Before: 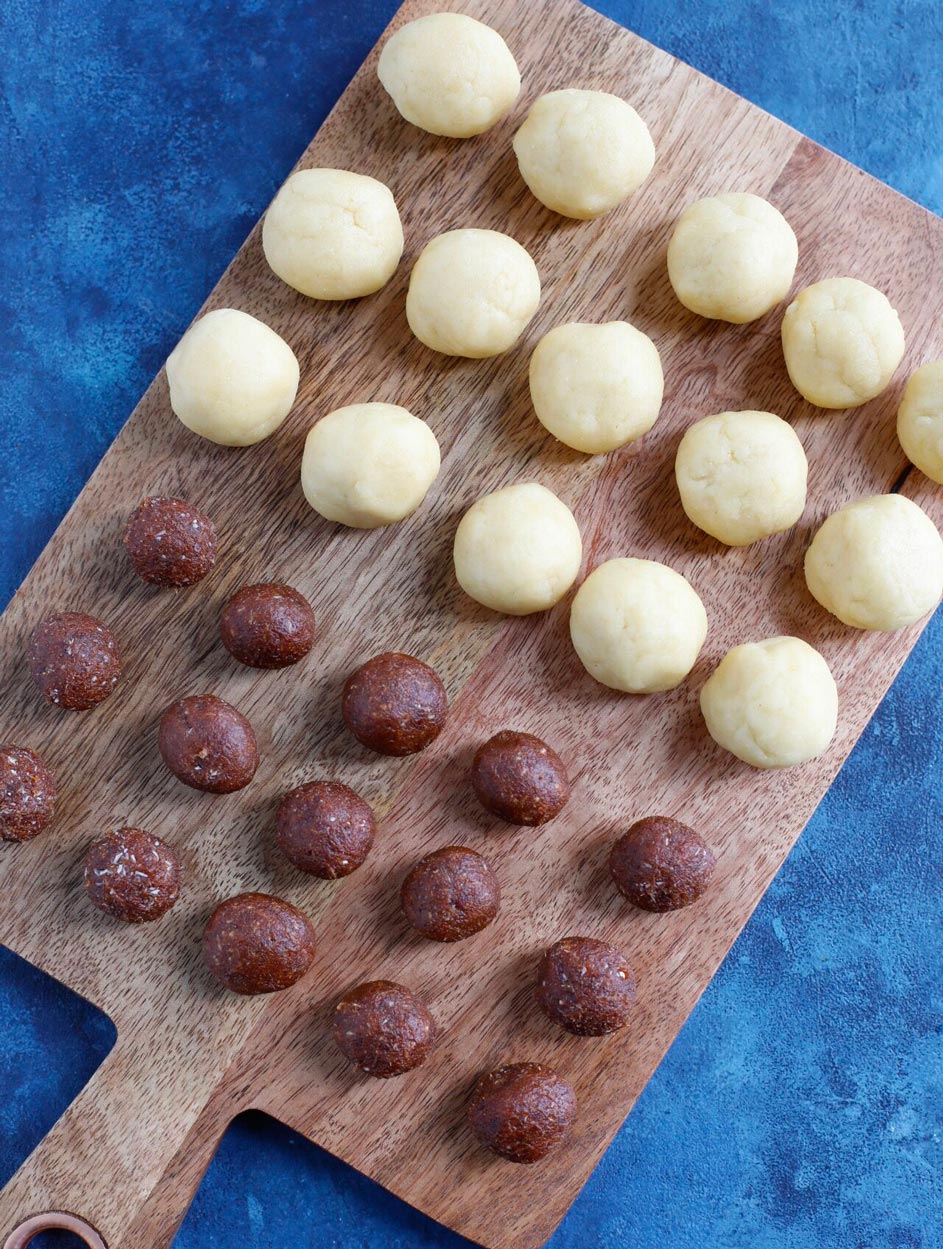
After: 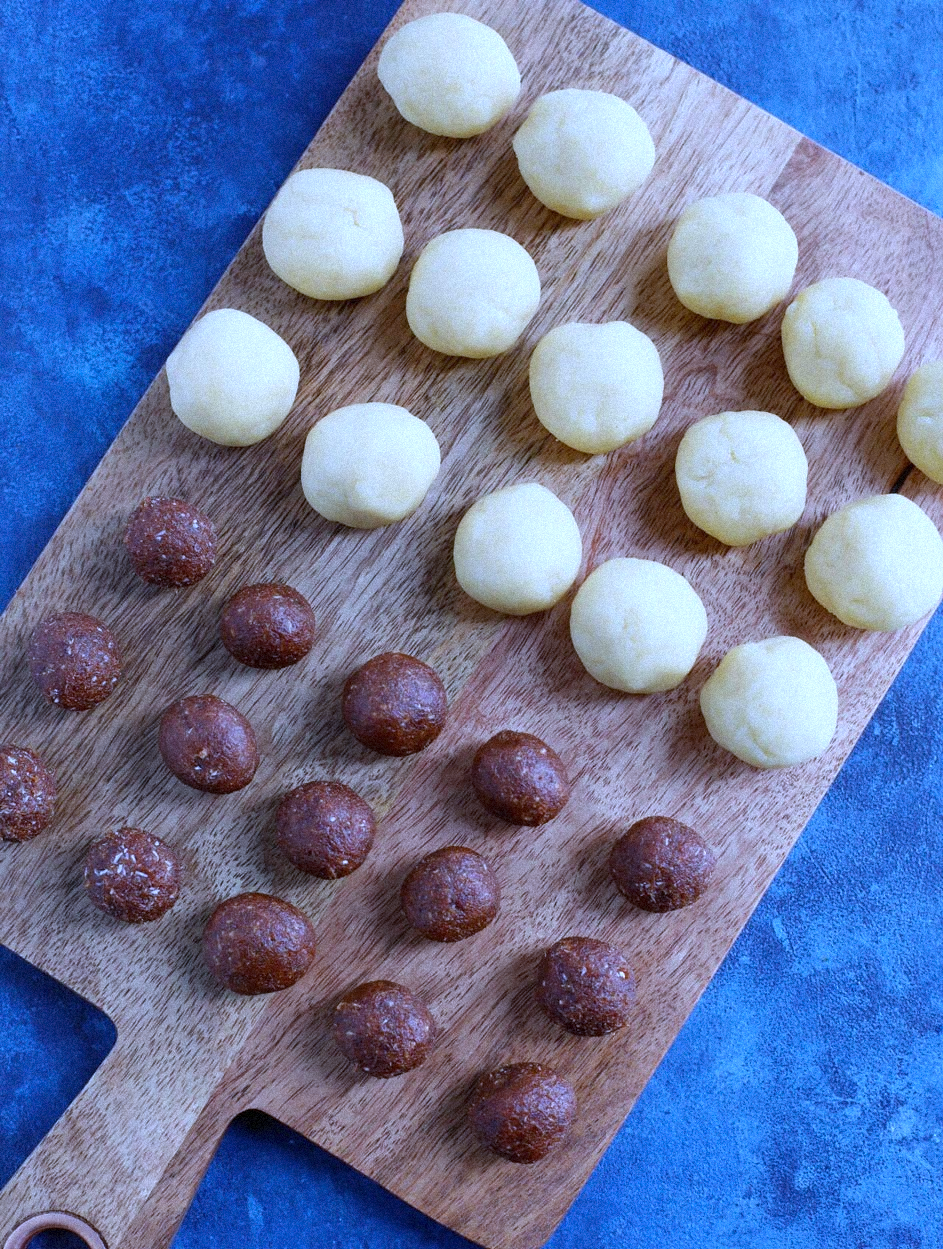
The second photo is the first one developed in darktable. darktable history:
grain: mid-tones bias 0%
white balance: red 0.871, blue 1.249
